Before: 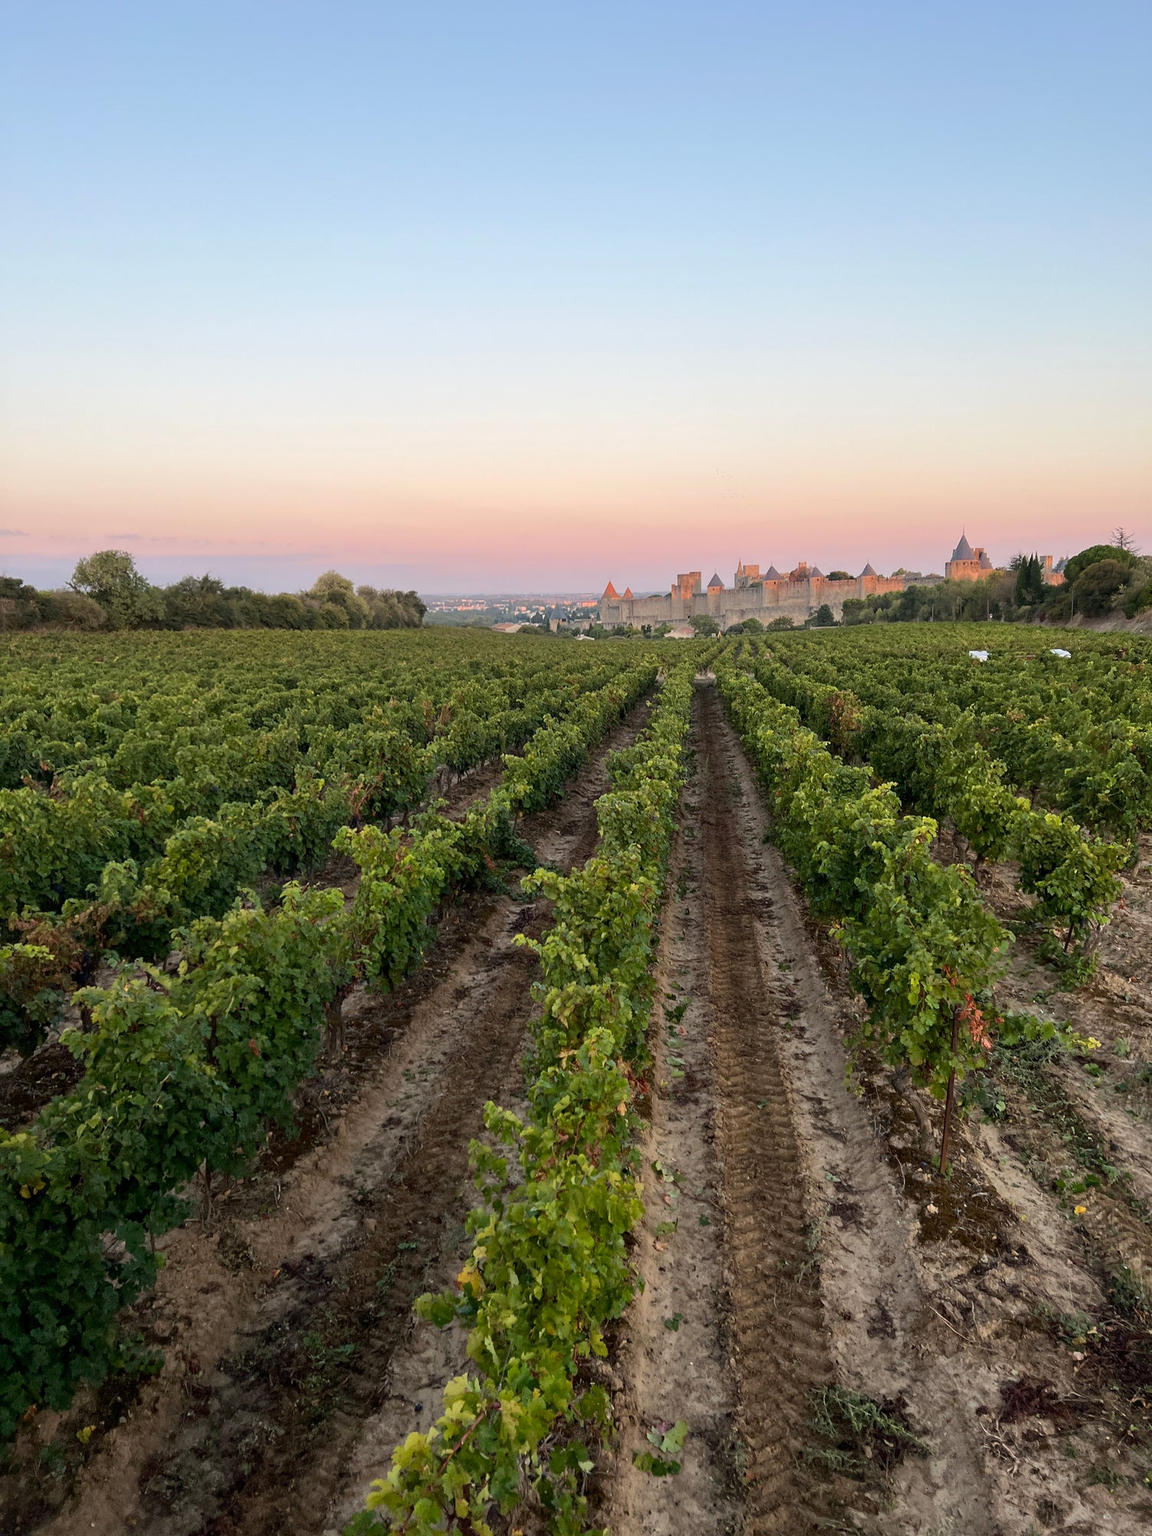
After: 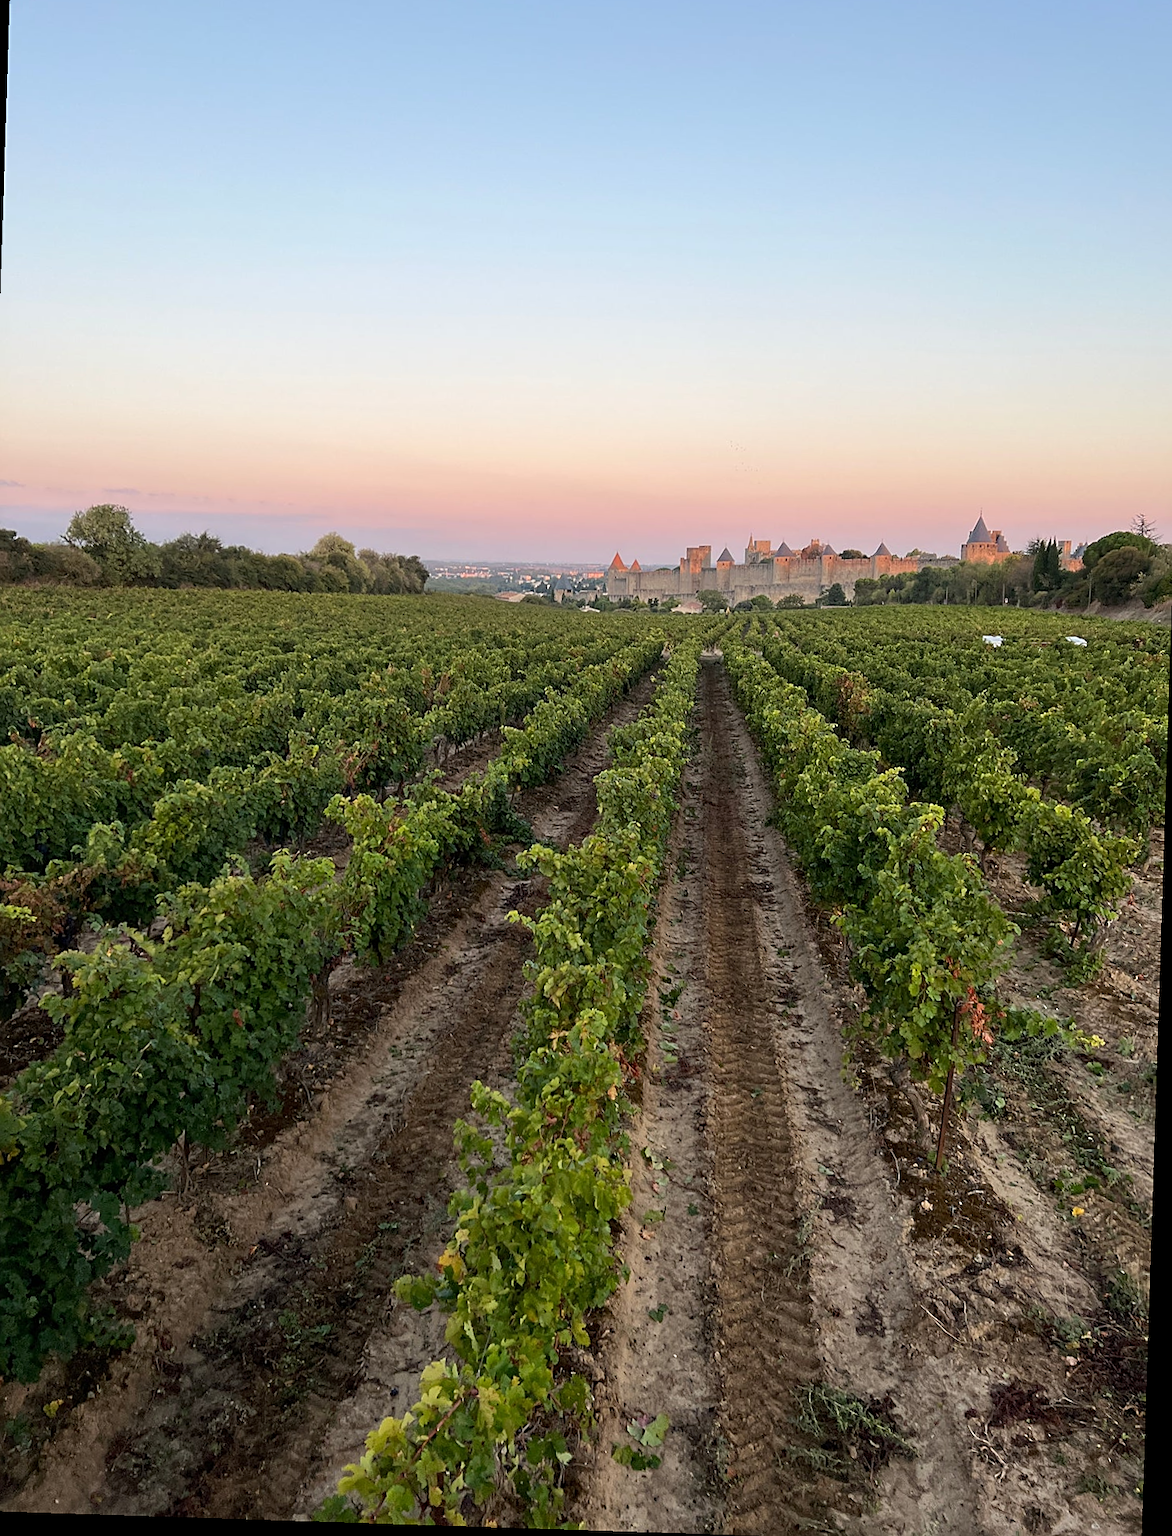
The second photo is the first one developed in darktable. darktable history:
sharpen: radius 1.94
crop and rotate: angle -1.85°, left 3.126%, top 3.934%, right 1.51%, bottom 0.654%
